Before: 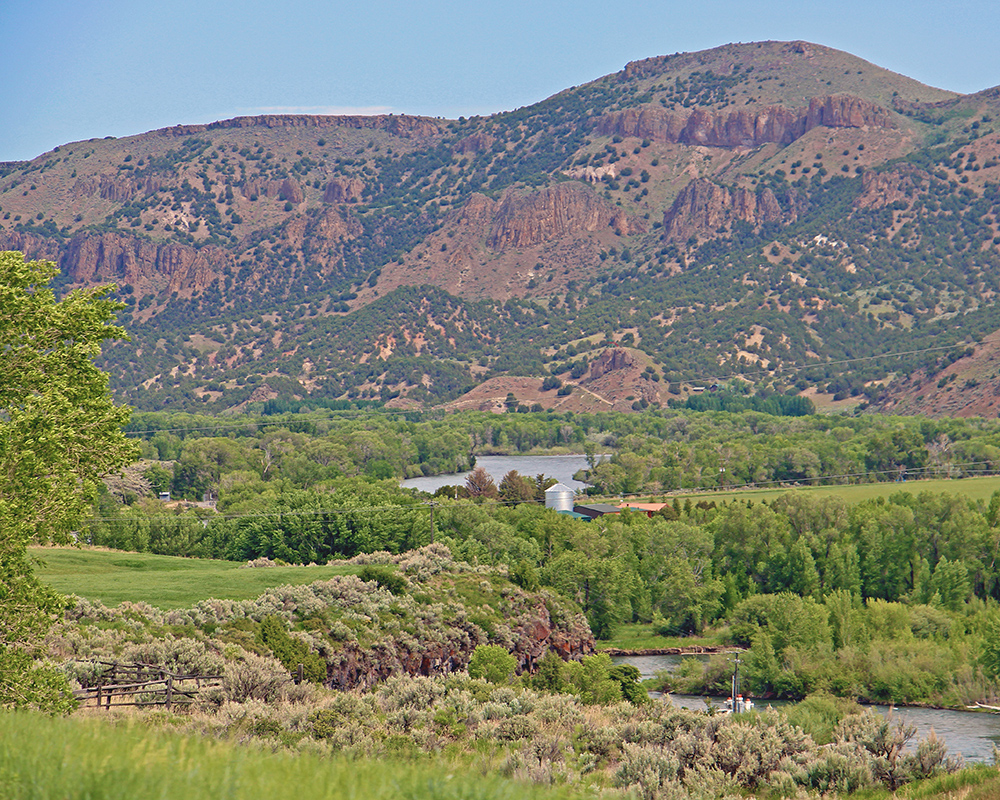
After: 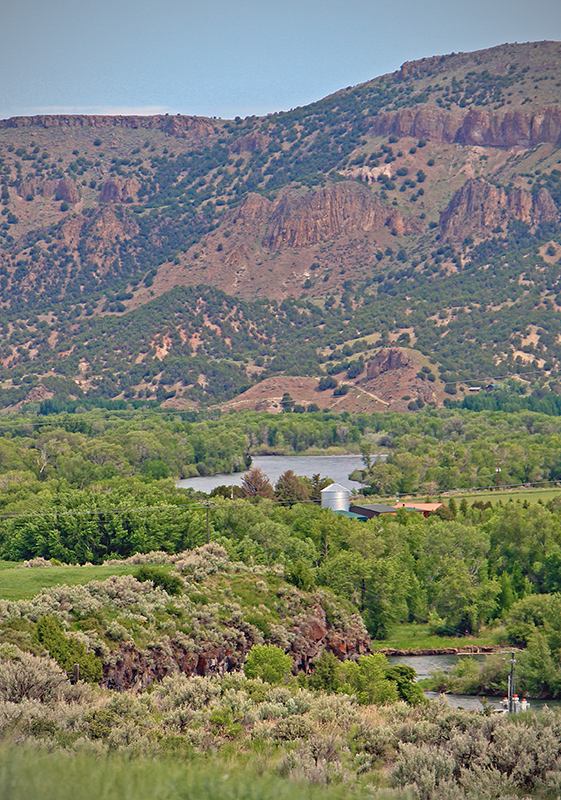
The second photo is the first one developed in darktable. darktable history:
vignetting: on, module defaults
crop and rotate: left 22.417%, right 21.474%
